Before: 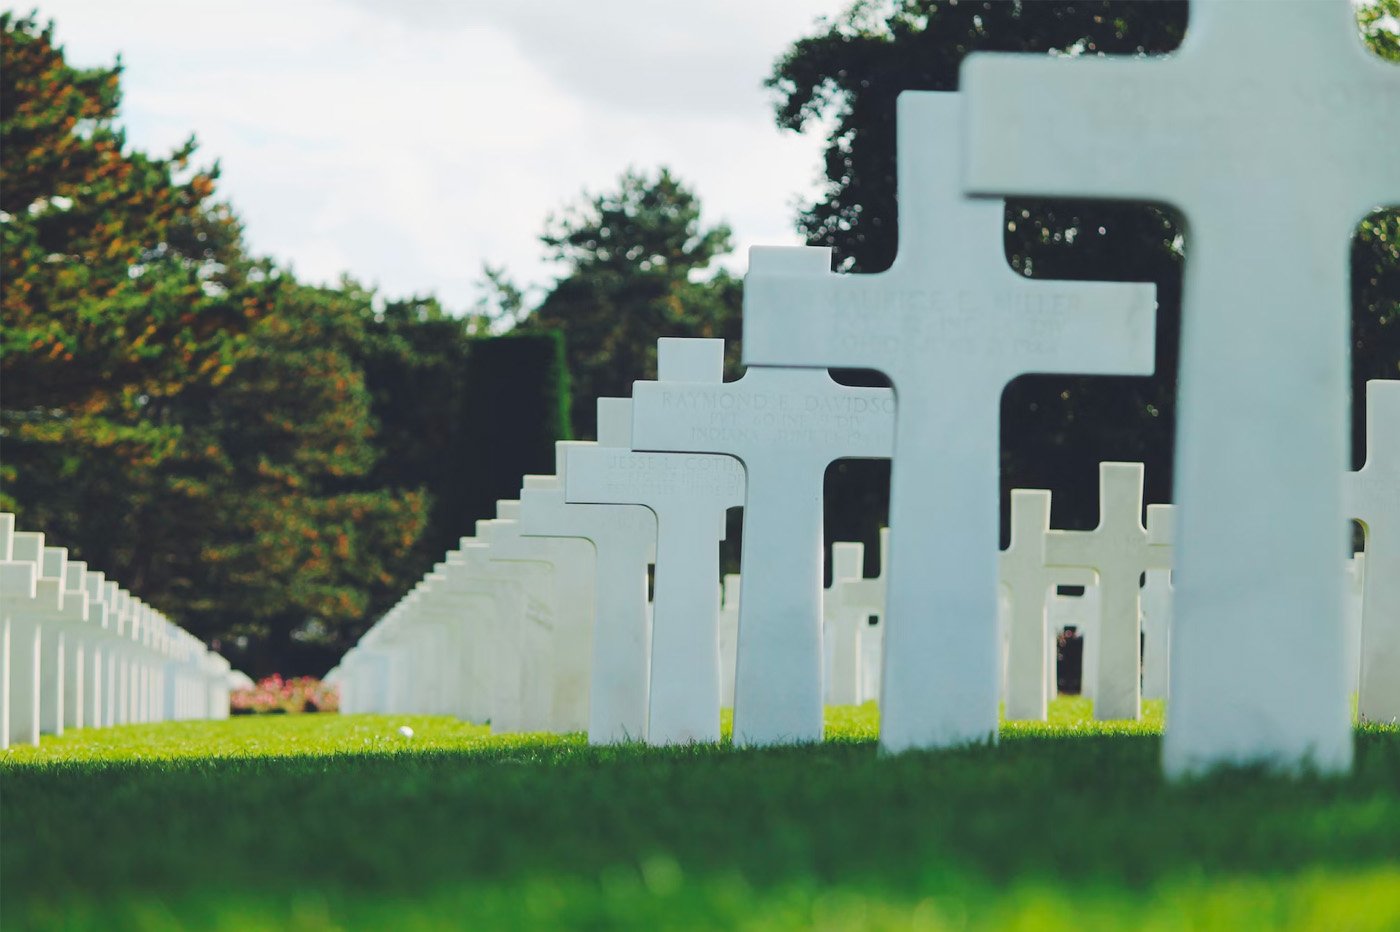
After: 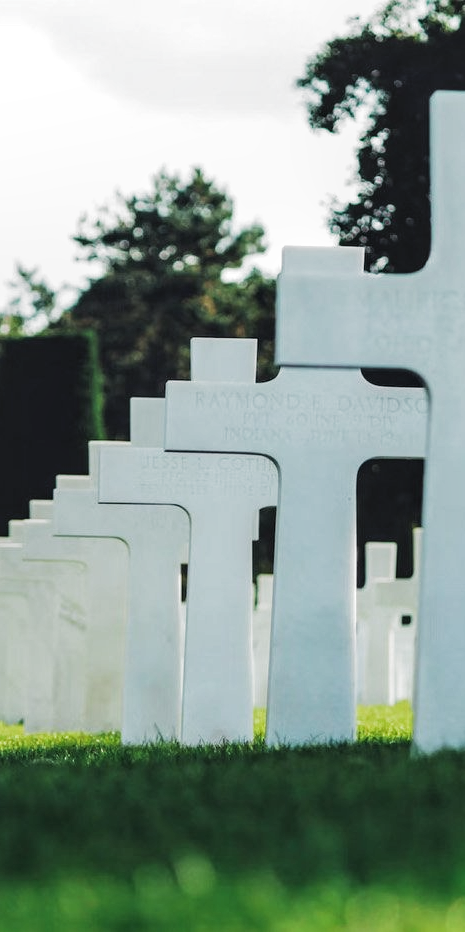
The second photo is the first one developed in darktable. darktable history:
crop: left 33.36%, right 33.36%
white balance: emerald 1
local contrast: on, module defaults
filmic rgb: black relative exposure -8.2 EV, white relative exposure 2.2 EV, threshold 3 EV, hardness 7.11, latitude 75%, contrast 1.325, highlights saturation mix -2%, shadows ↔ highlights balance 30%, preserve chrominance RGB euclidean norm, color science v5 (2021), contrast in shadows safe, contrast in highlights safe, enable highlight reconstruction true
